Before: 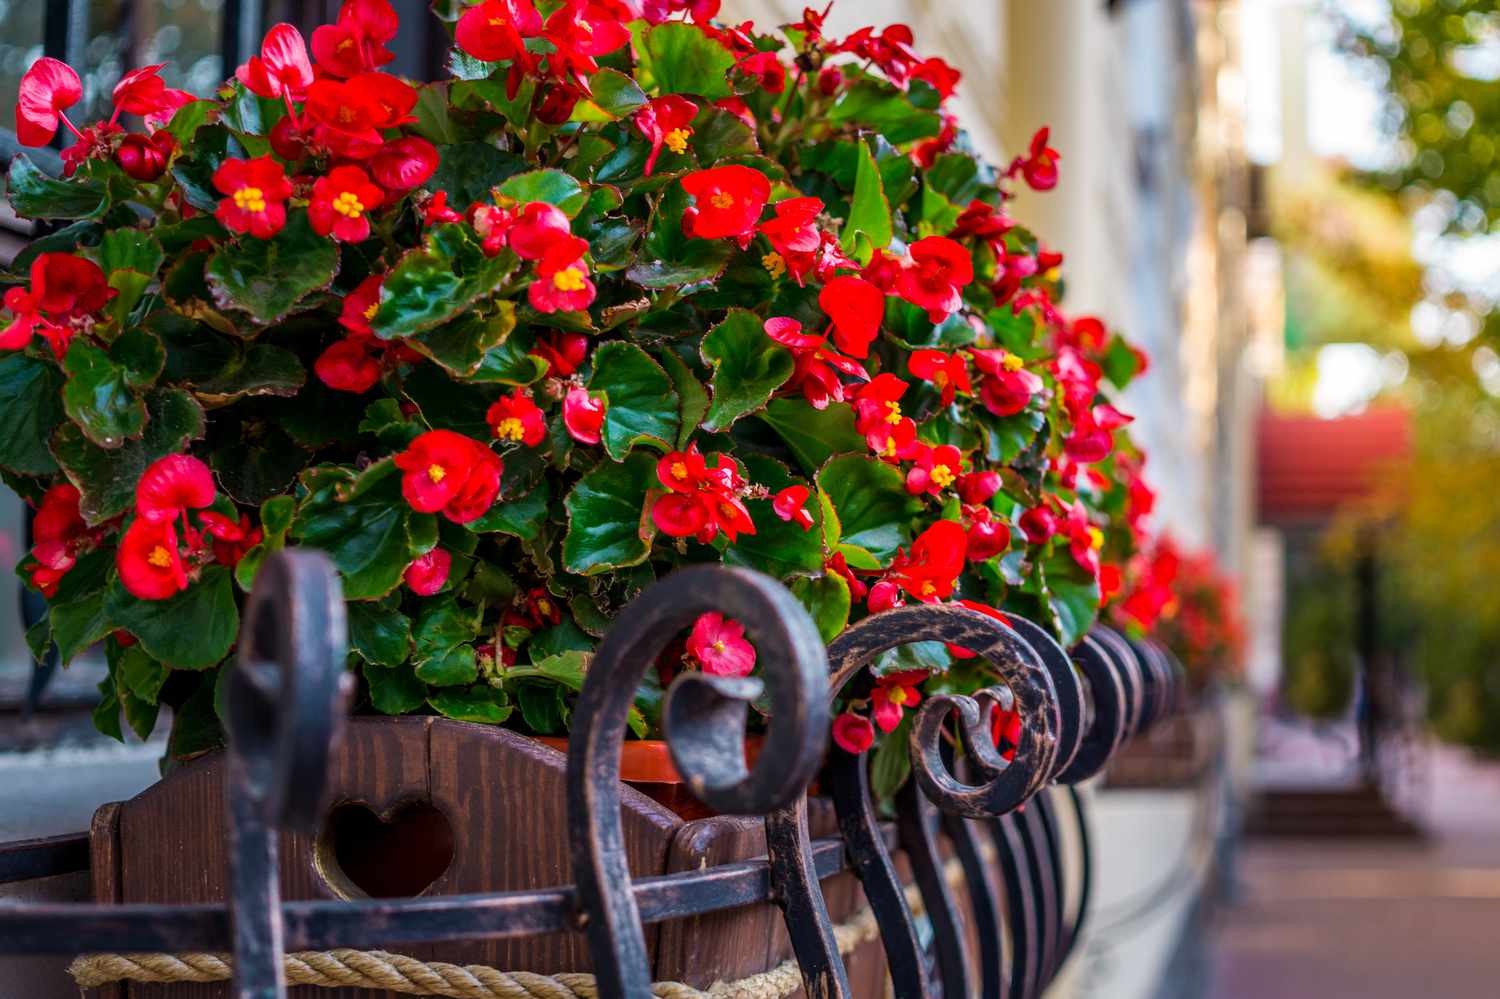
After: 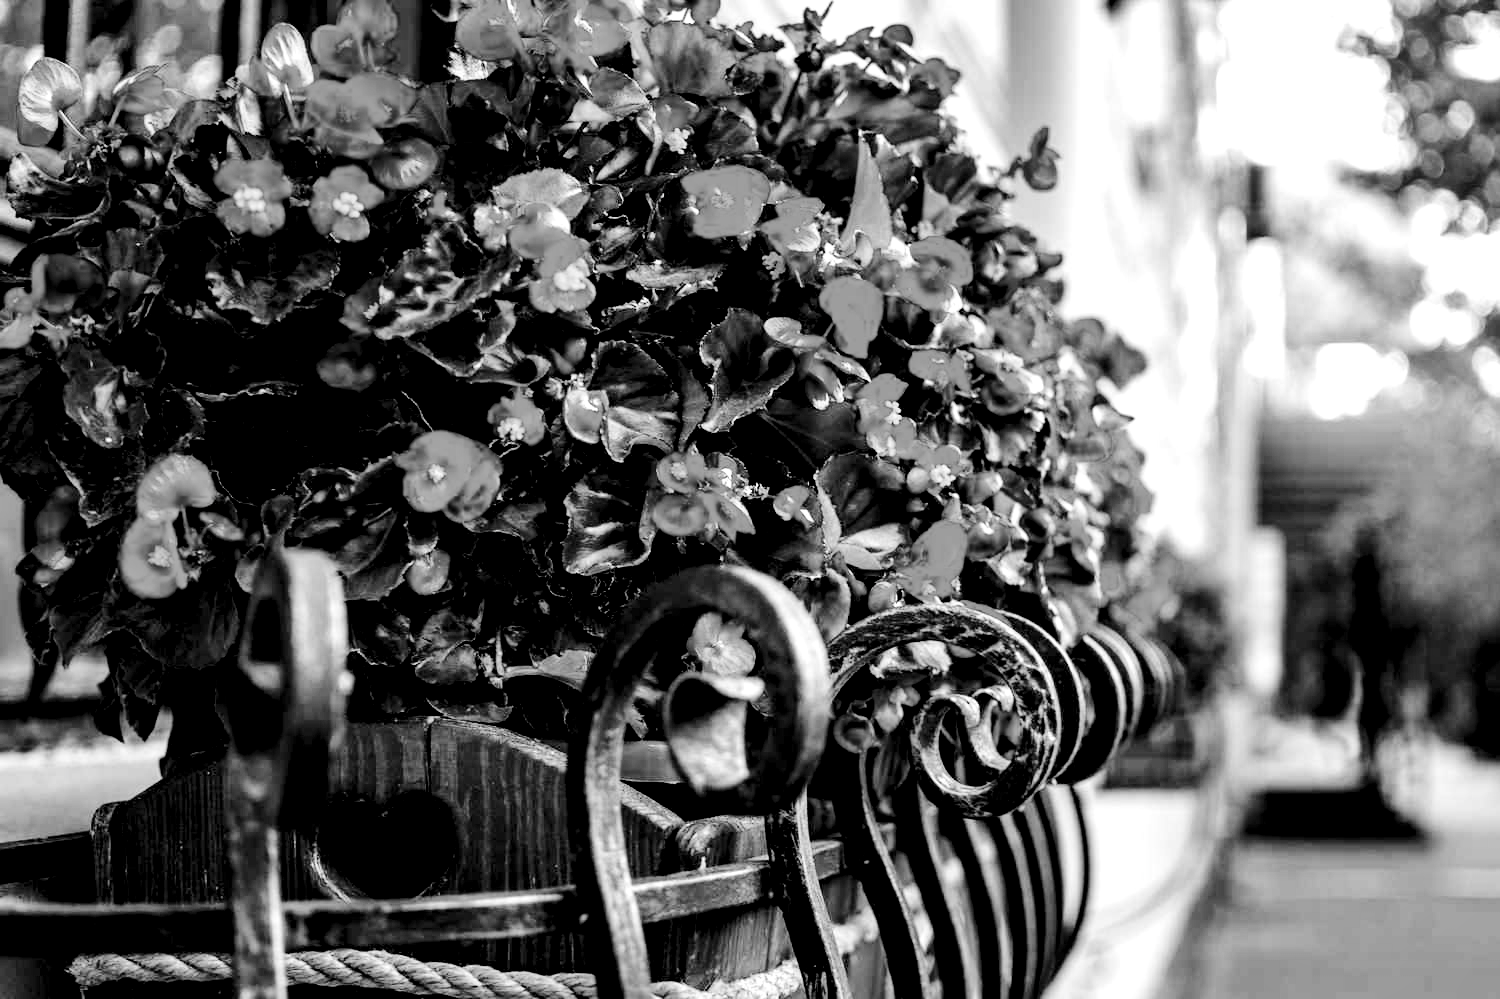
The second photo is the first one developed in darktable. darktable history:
contrast brightness saturation: contrast 0.073, brightness 0.08, saturation 0.179
color calibration: output gray [0.18, 0.41, 0.41, 0], illuminant as shot in camera, x 0.358, y 0.373, temperature 4628.91 K
shadows and highlights: shadows 20.98, highlights -36.41, soften with gaussian
levels: levels [0.182, 0.542, 0.902]
tone curve: curves: ch0 [(0, 0) (0.21, 0.21) (0.43, 0.586) (0.65, 0.793) (1, 1)]; ch1 [(0, 0) (0.382, 0.447) (0.492, 0.484) (0.544, 0.547) (0.583, 0.578) (0.599, 0.595) (0.67, 0.673) (1, 1)]; ch2 [(0, 0) (0.411, 0.382) (0.492, 0.5) (0.531, 0.534) (0.56, 0.573) (0.599, 0.602) (0.696, 0.693) (1, 1)], preserve colors none
